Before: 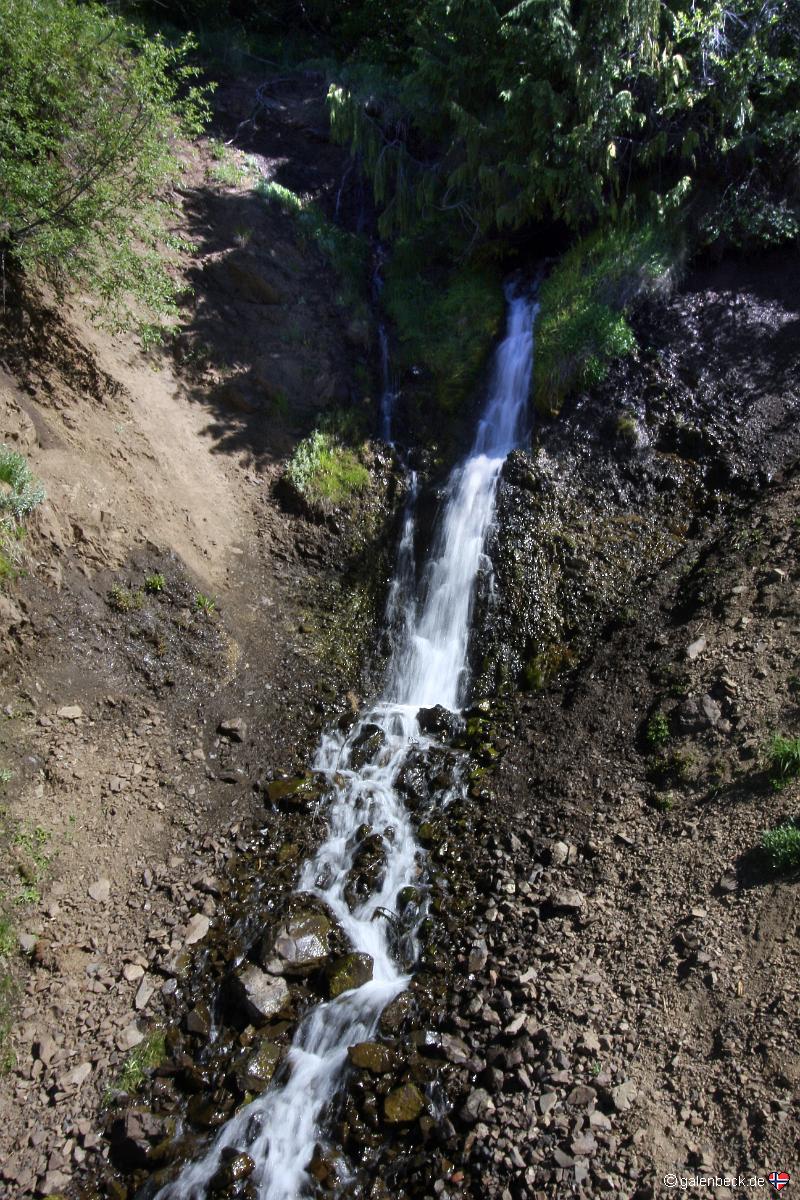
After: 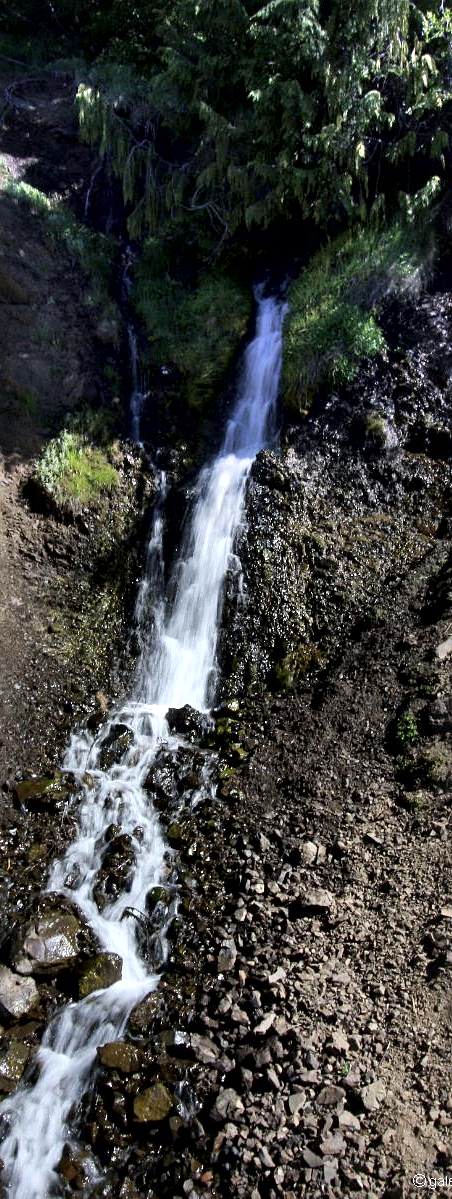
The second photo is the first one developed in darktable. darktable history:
local contrast: mode bilateral grid, contrast 71, coarseness 75, detail 181%, midtone range 0.2
sharpen: amount 0.209
crop: left 31.472%, top 0.006%, right 11.983%
